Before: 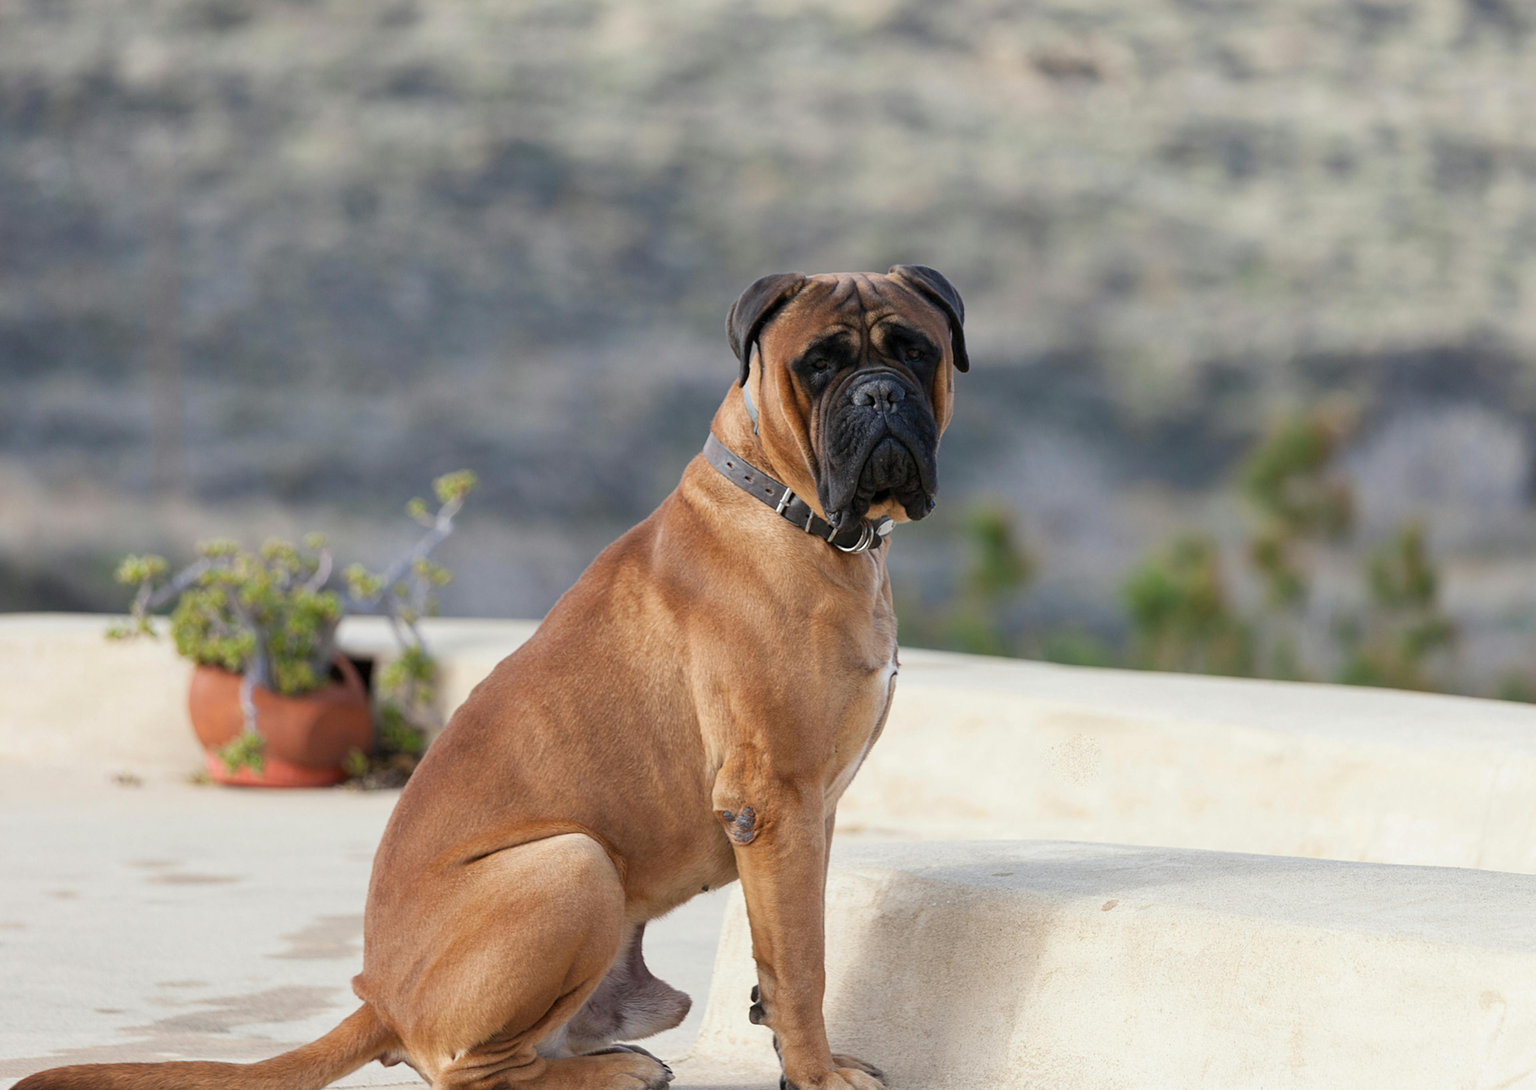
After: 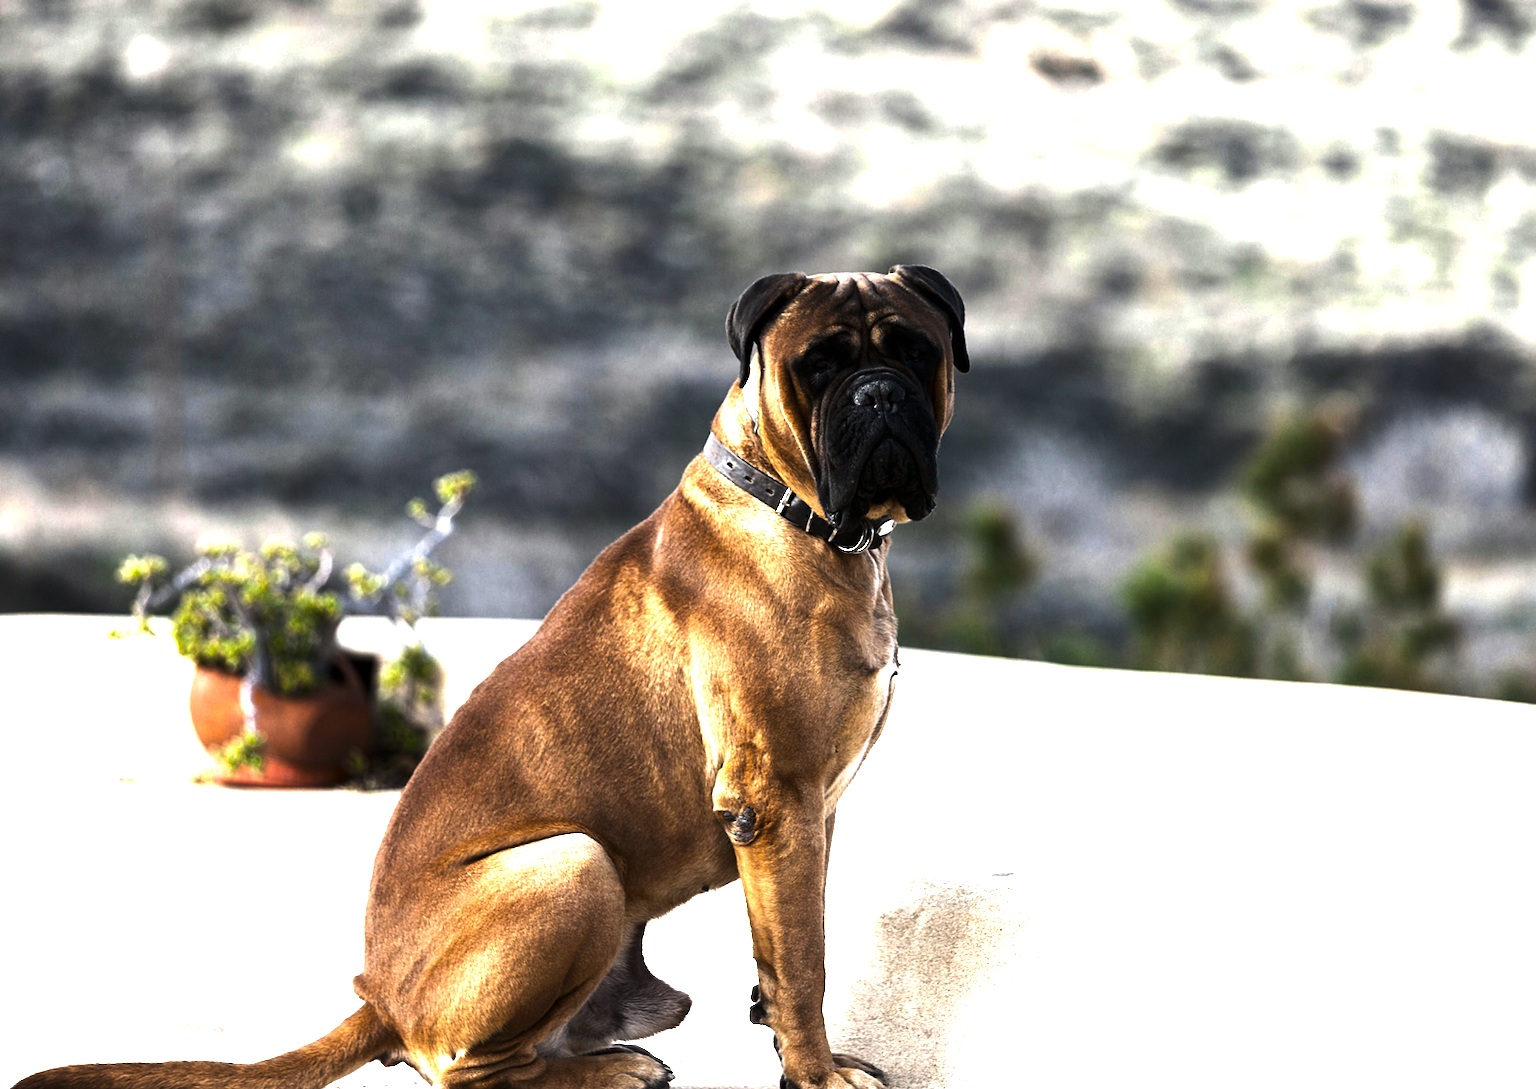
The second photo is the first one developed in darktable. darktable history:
contrast brightness saturation: contrast 0.076, saturation 0.021
tone equalizer: on, module defaults
color balance rgb: perceptual saturation grading › global saturation 19.362%, perceptual brilliance grading › highlights 74.609%, perceptual brilliance grading › shadows -29.838%, contrast -20.528%
exposure: compensate highlight preservation false
levels: levels [0, 0.618, 1]
